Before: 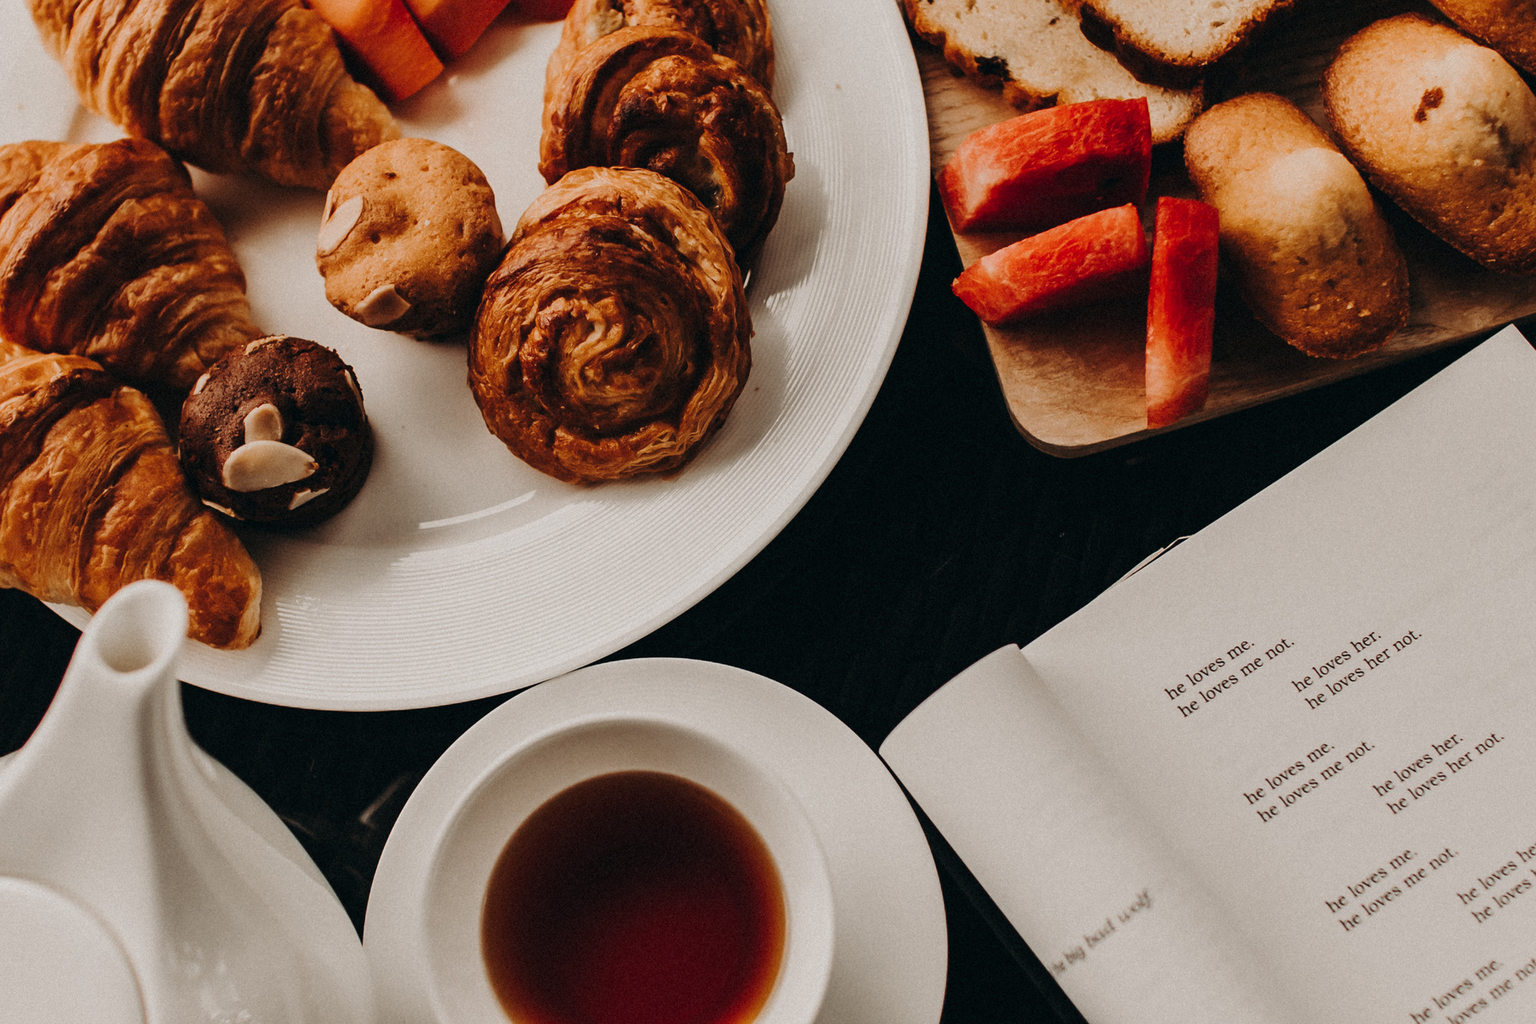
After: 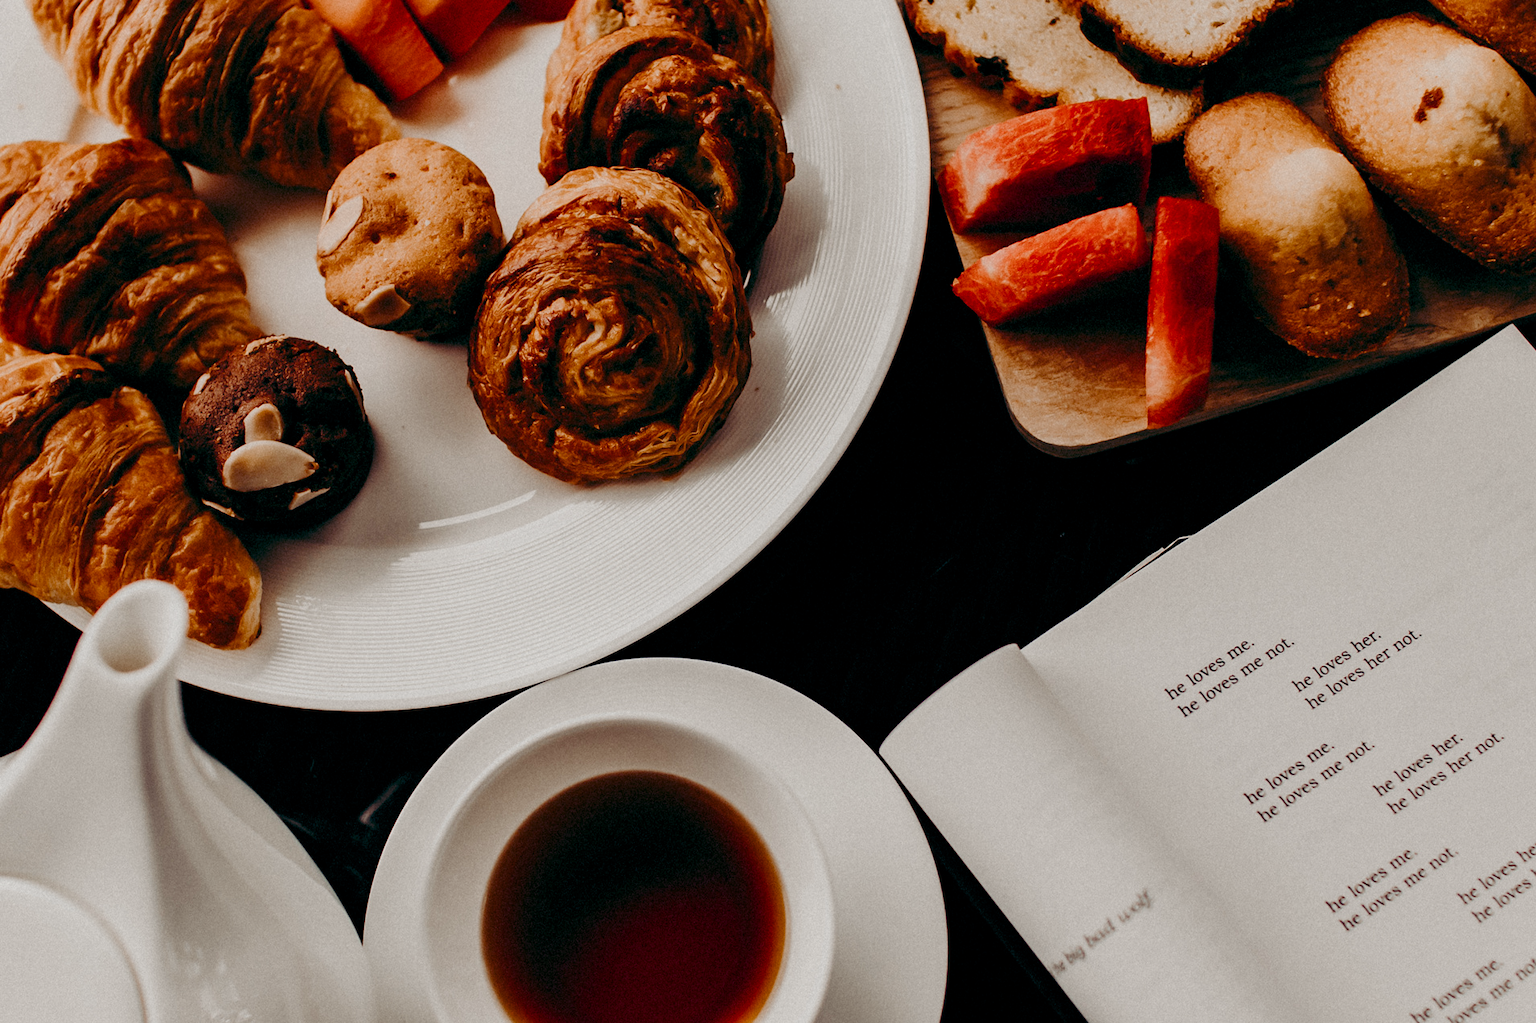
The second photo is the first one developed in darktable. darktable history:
color balance rgb: shadows lift › luminance -21.384%, shadows lift › chroma 9.048%, shadows lift › hue 285.67°, global offset › luminance -0.349%, global offset › chroma 0.109%, global offset › hue 164.14°, perceptual saturation grading › global saturation 0.222%, perceptual saturation grading › highlights -32.997%, perceptual saturation grading › mid-tones 14.962%, perceptual saturation grading › shadows 48.268%
